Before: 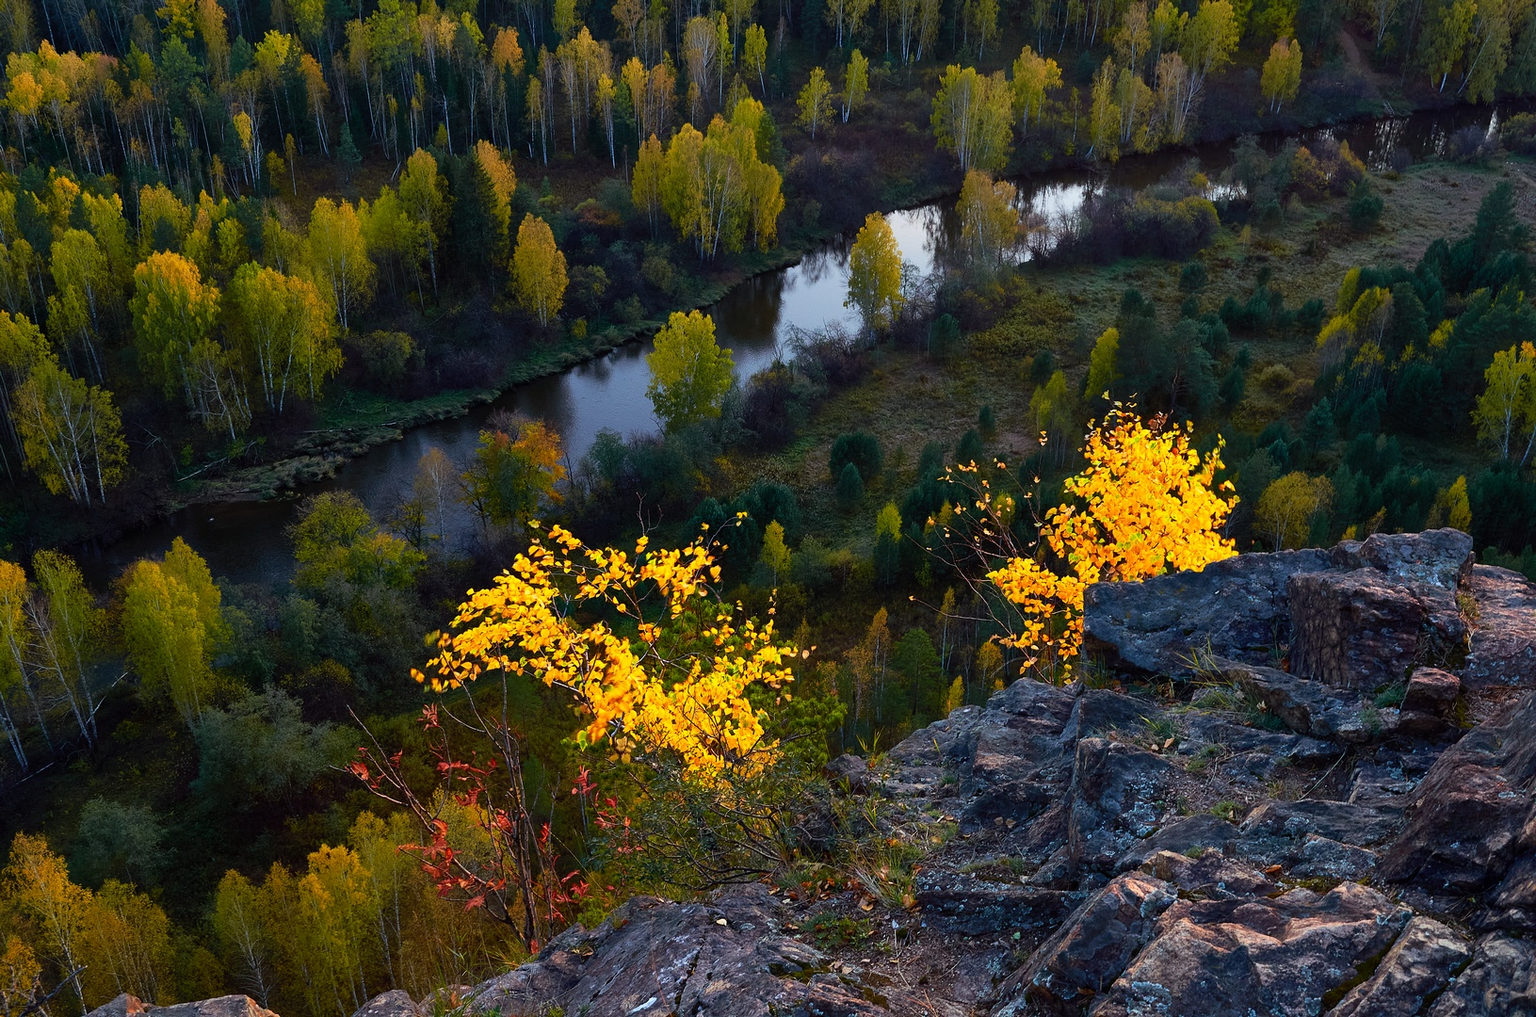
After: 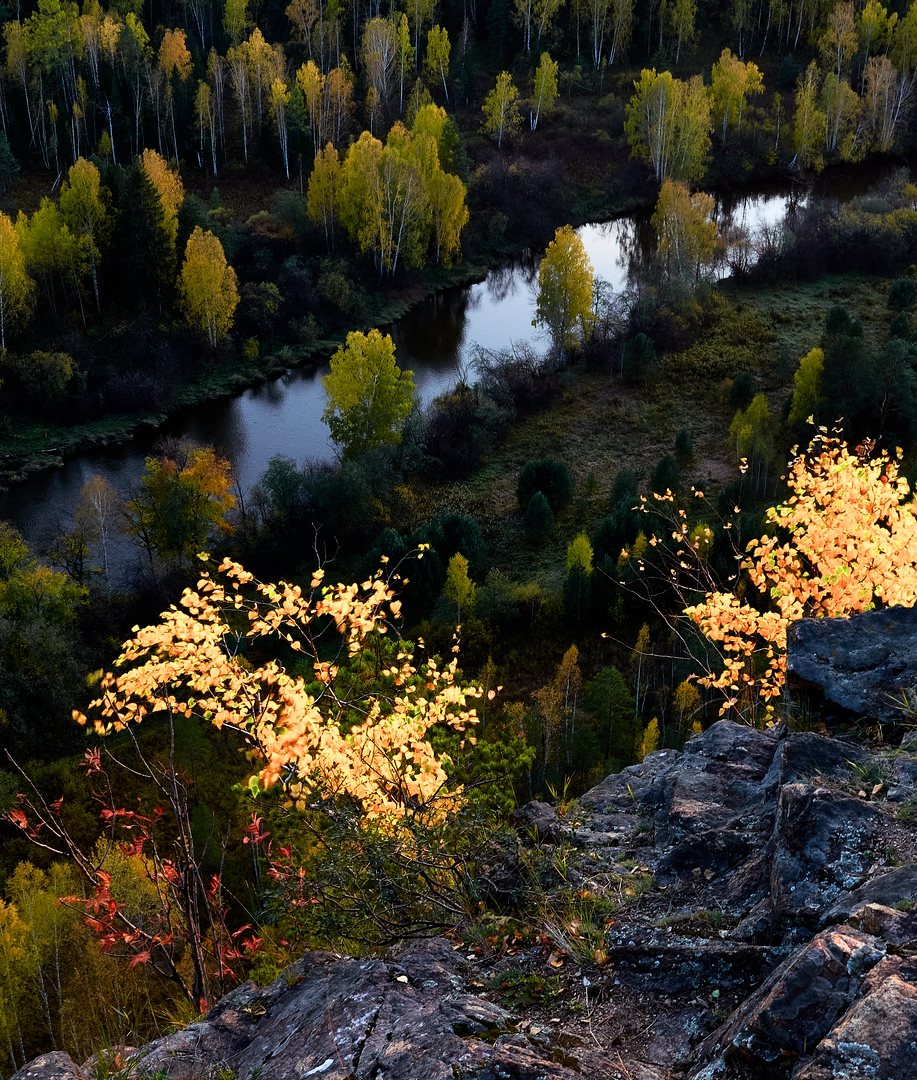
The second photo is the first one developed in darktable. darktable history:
crop and rotate: left 22.363%, right 21.365%
exposure: black level correction 0.001, compensate exposure bias true, compensate highlight preservation false
filmic rgb: black relative exposure -7.98 EV, white relative exposure 2.45 EV, hardness 6.33
